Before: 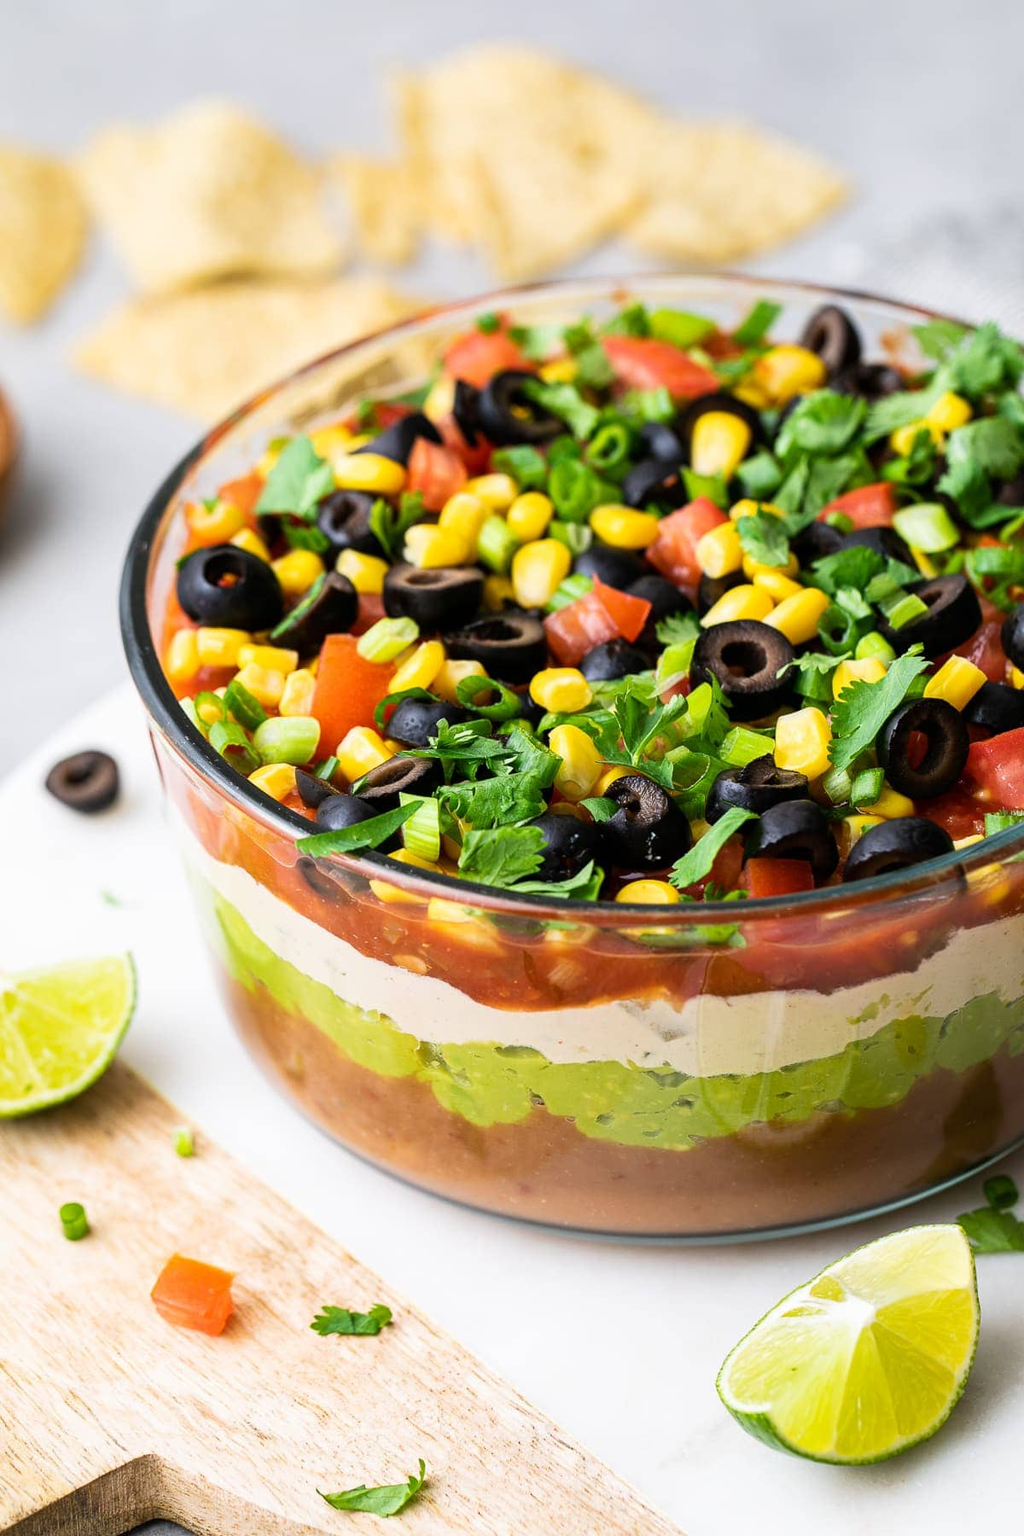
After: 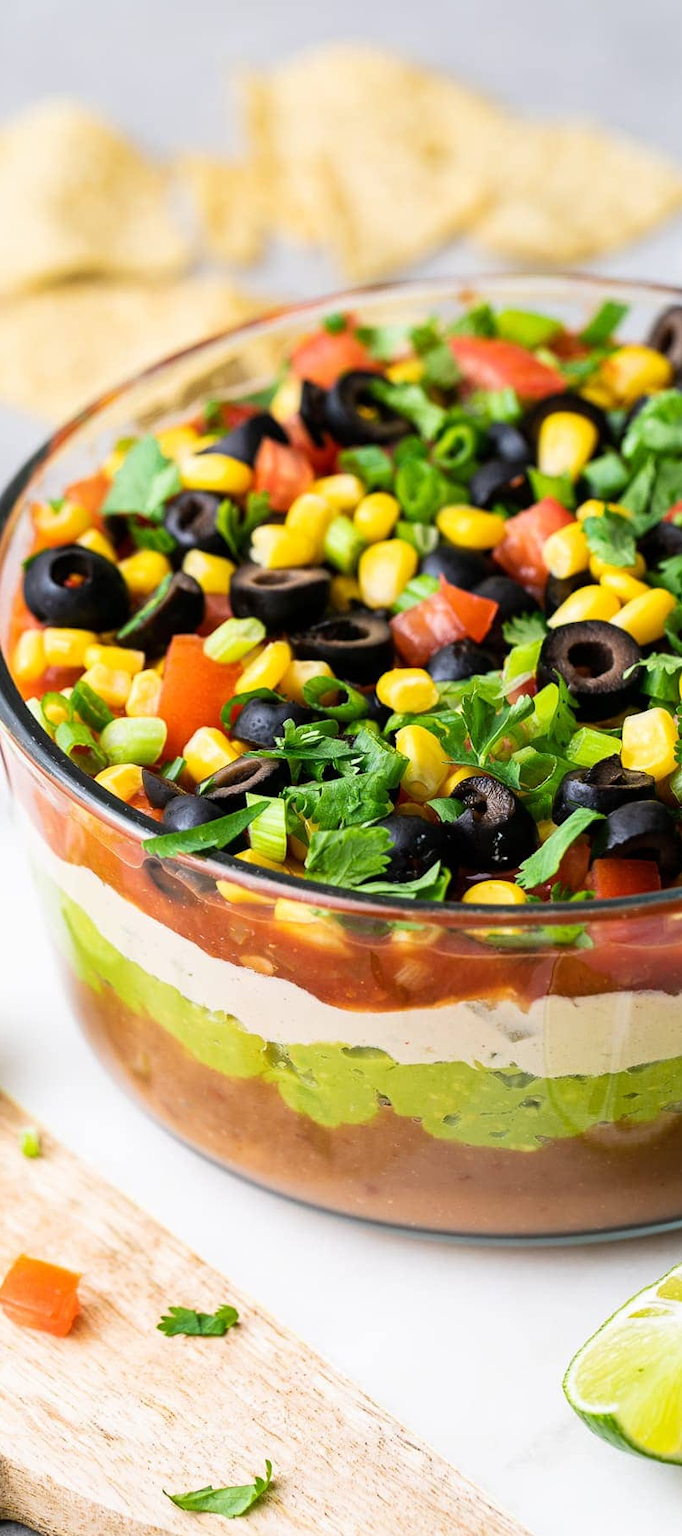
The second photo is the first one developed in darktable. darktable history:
crop and rotate: left 15.044%, right 18.353%
